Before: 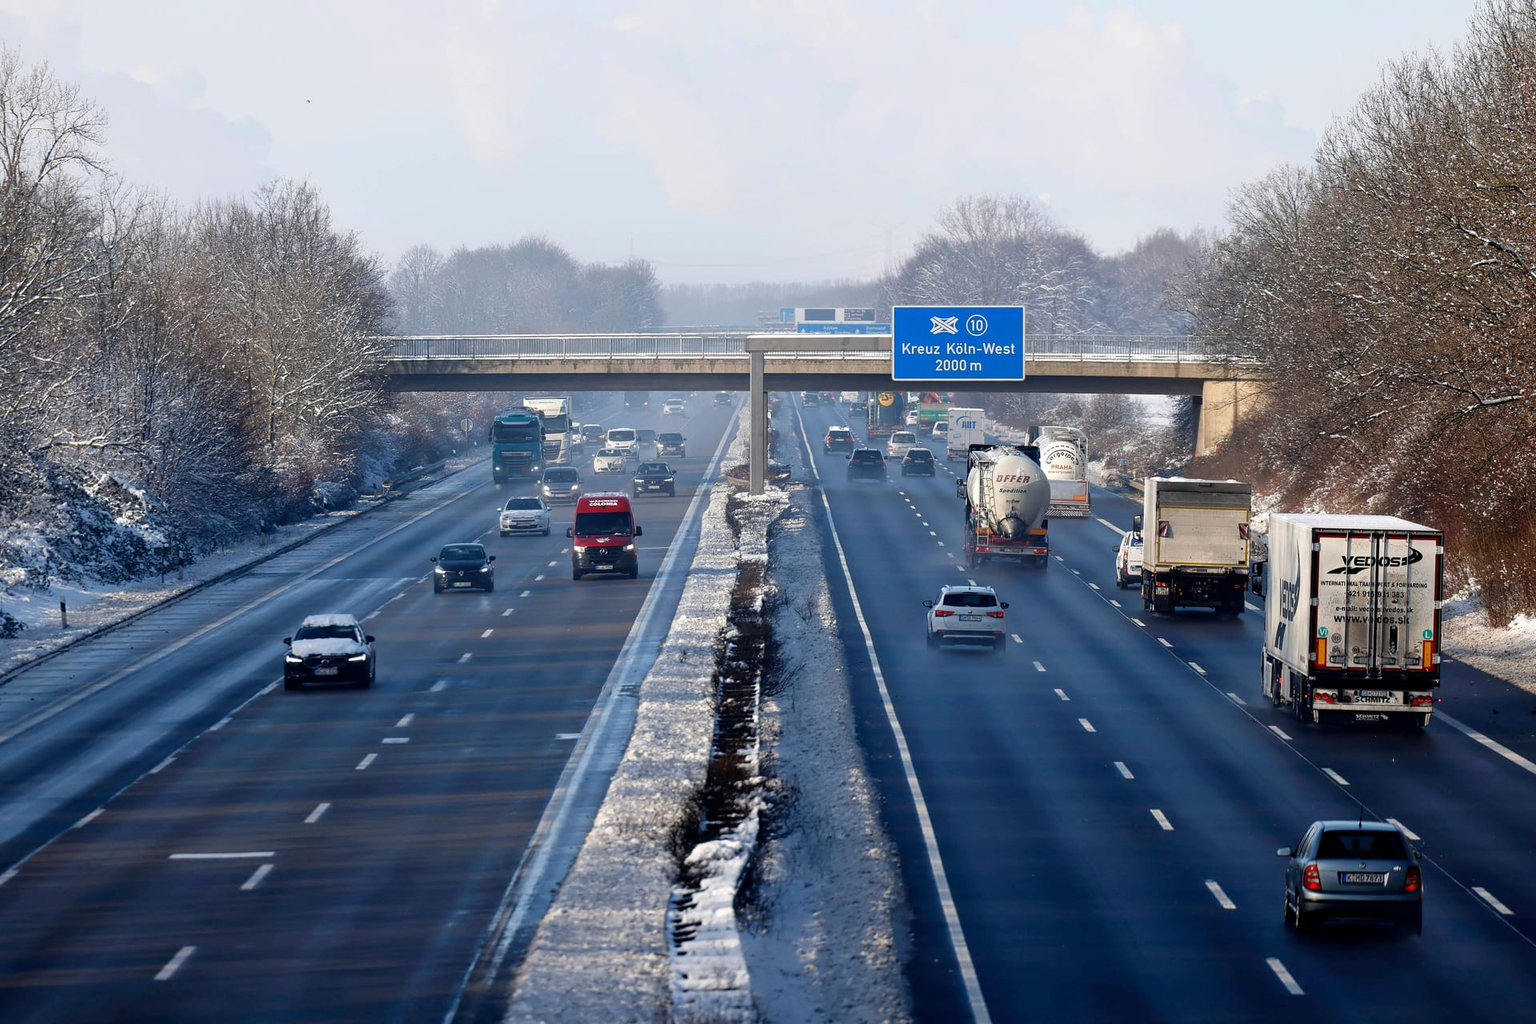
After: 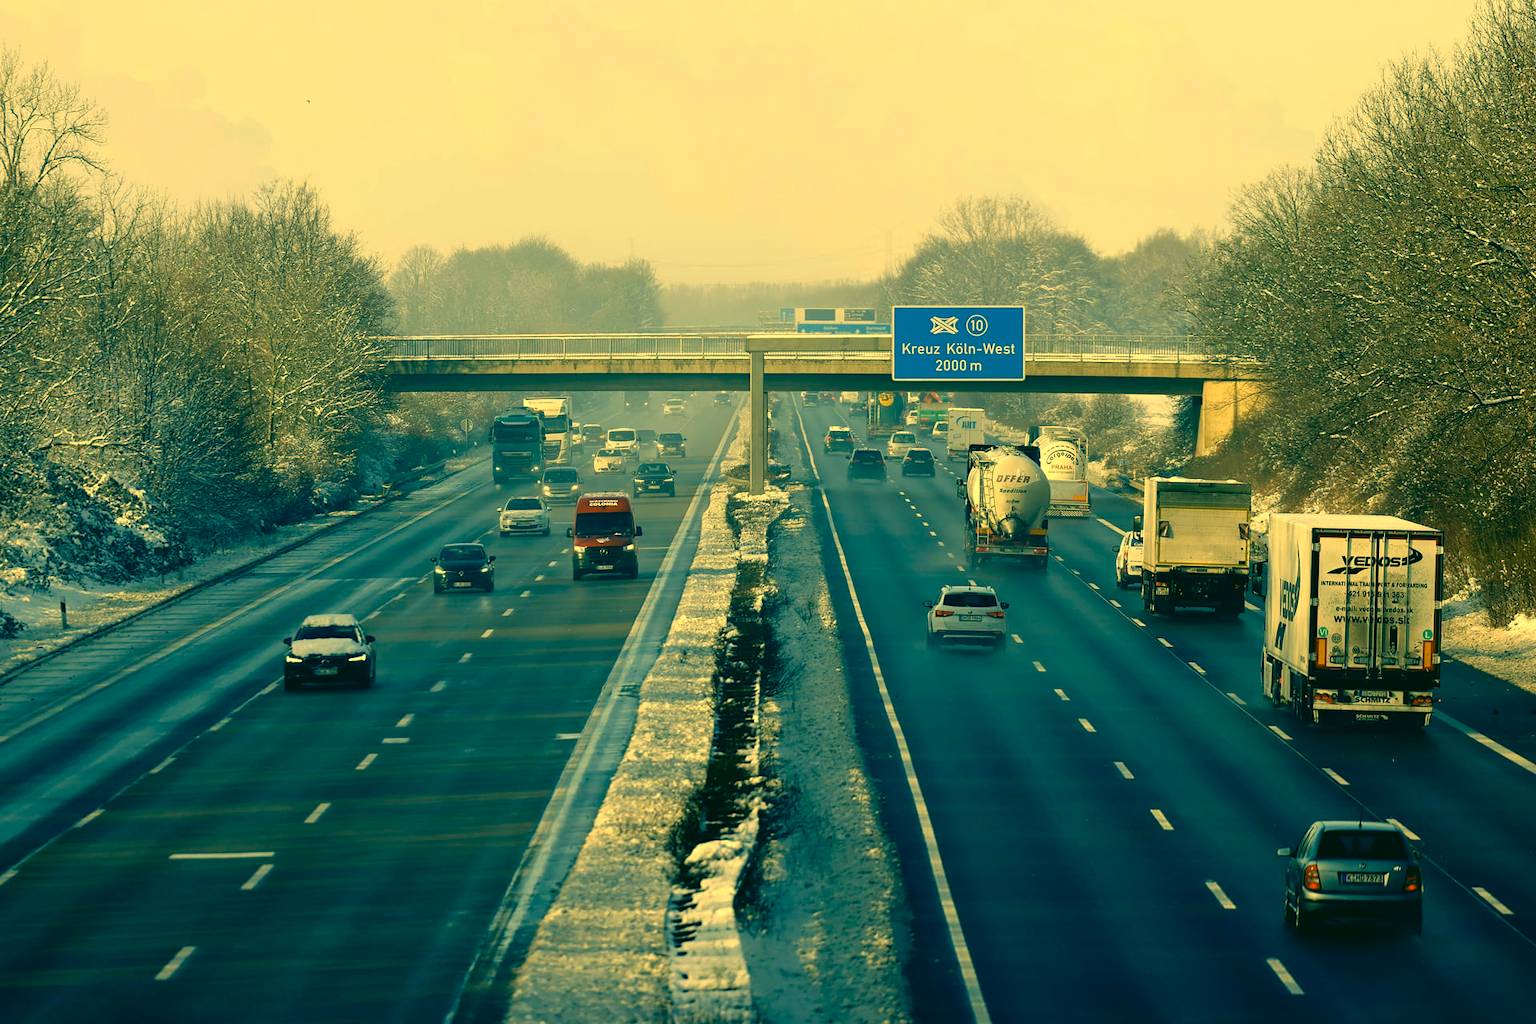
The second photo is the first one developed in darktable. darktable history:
white balance: red 1.123, blue 0.83
color correction: highlights a* 1.83, highlights b* 34.02, shadows a* -36.68, shadows b* -5.48
